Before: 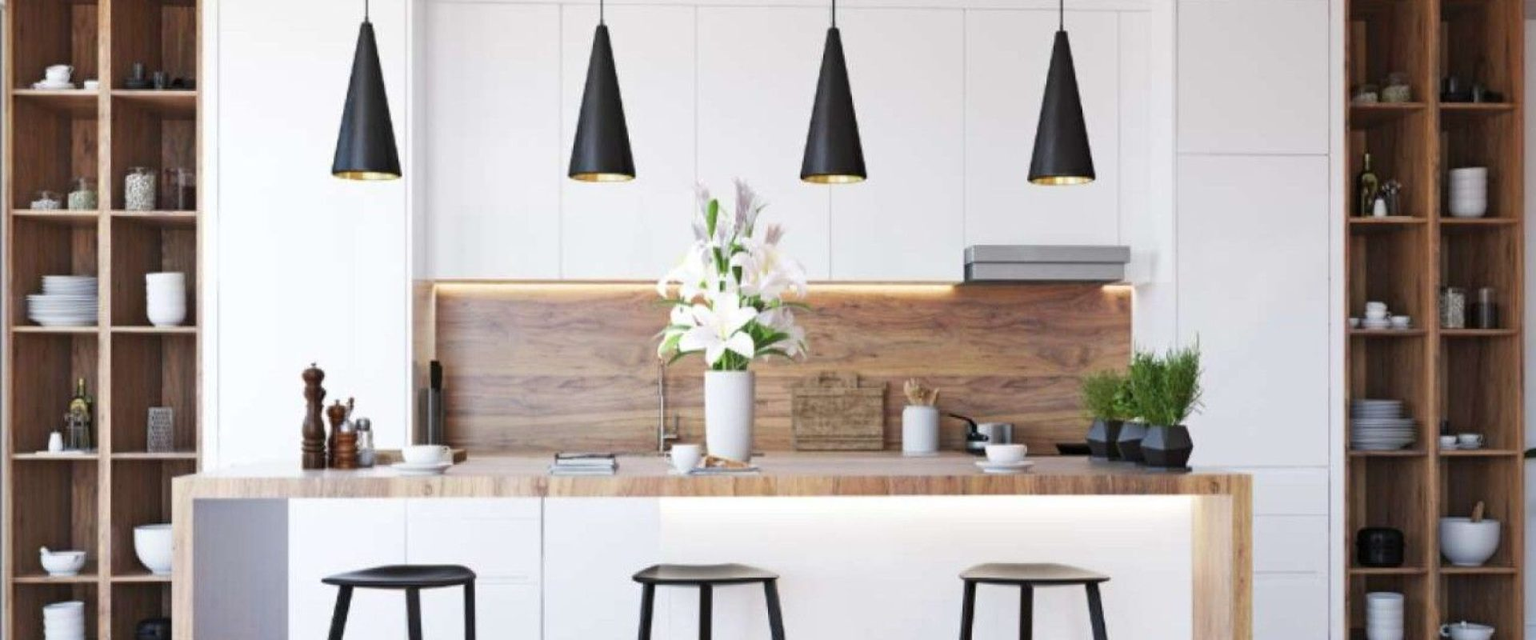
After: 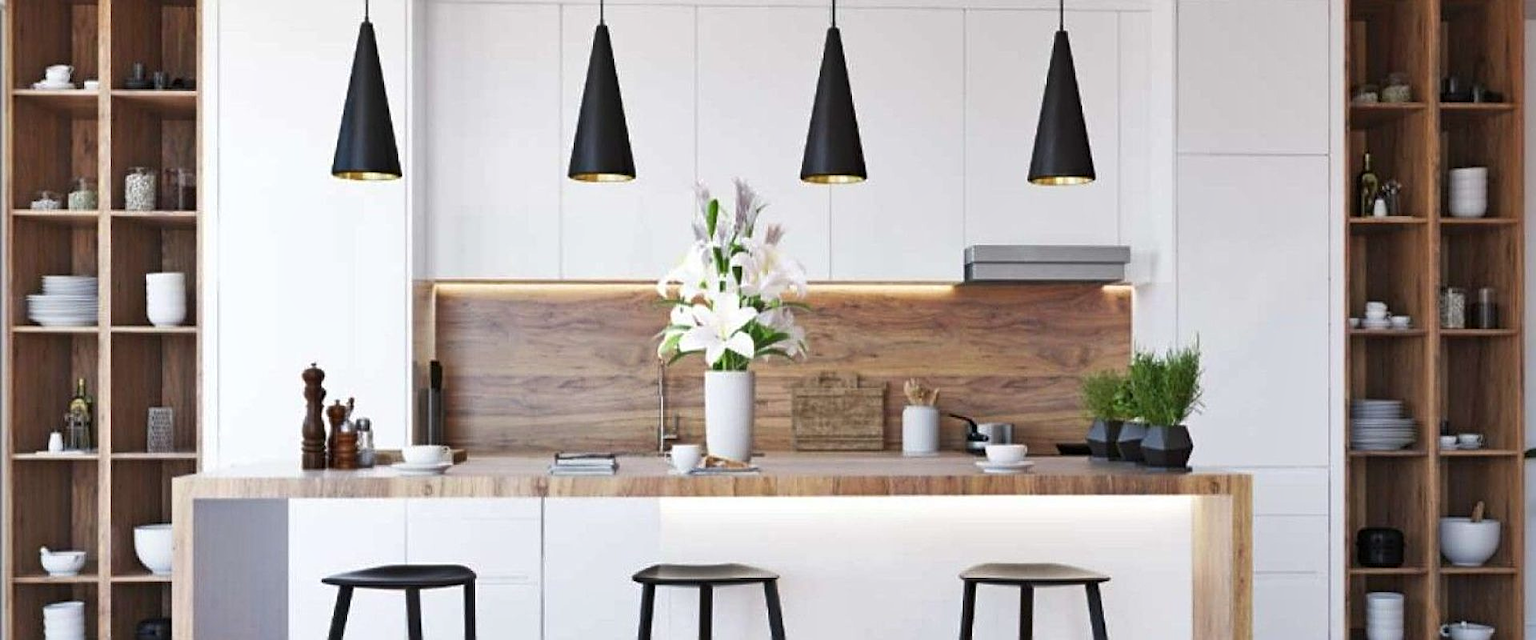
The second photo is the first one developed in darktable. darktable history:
shadows and highlights: shadows 48.52, highlights -40.95, soften with gaussian
sharpen: on, module defaults
